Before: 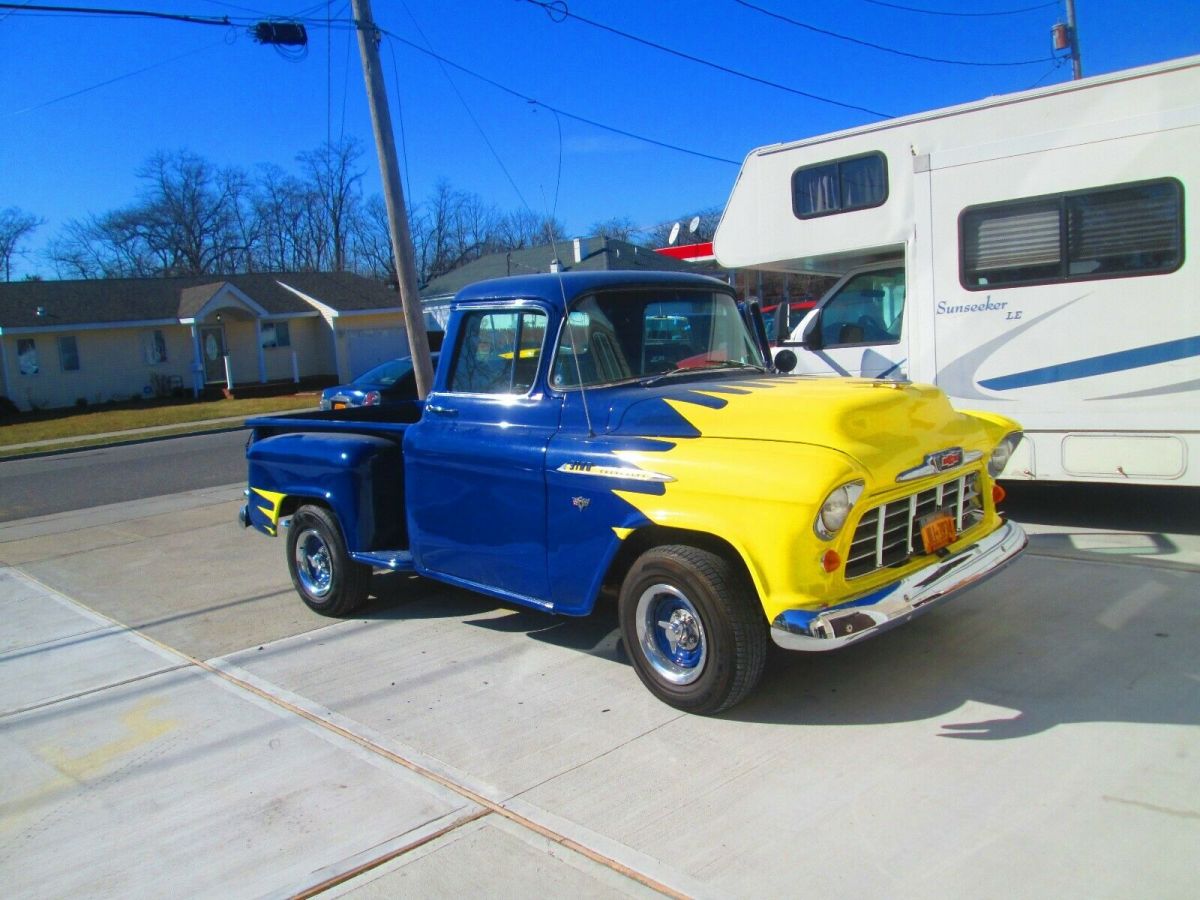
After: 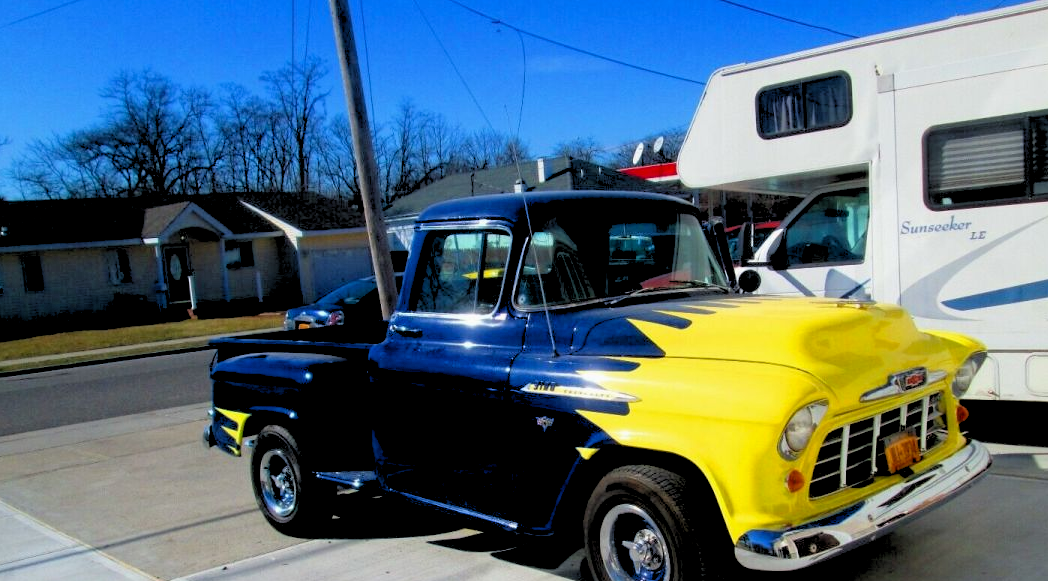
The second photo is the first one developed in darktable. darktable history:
crop: left 3.015%, top 8.969%, right 9.647%, bottom 26.457%
exposure: black level correction 0.009, exposure -0.159 EV, compensate highlight preservation false
rgb levels: levels [[0.029, 0.461, 0.922], [0, 0.5, 1], [0, 0.5, 1]]
